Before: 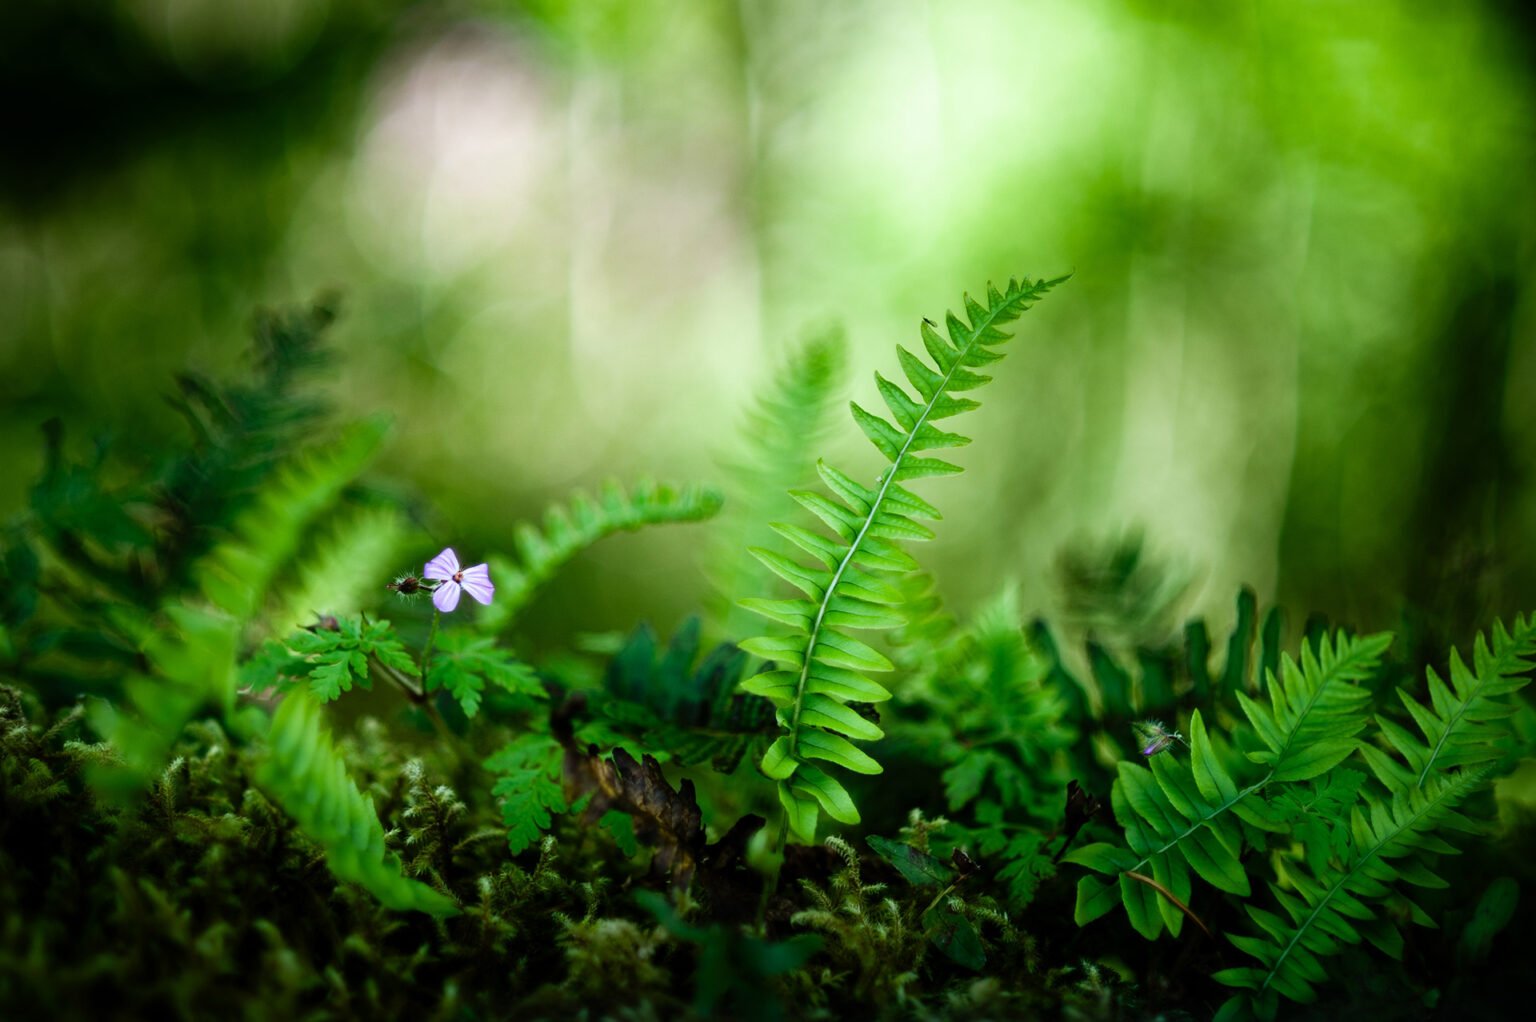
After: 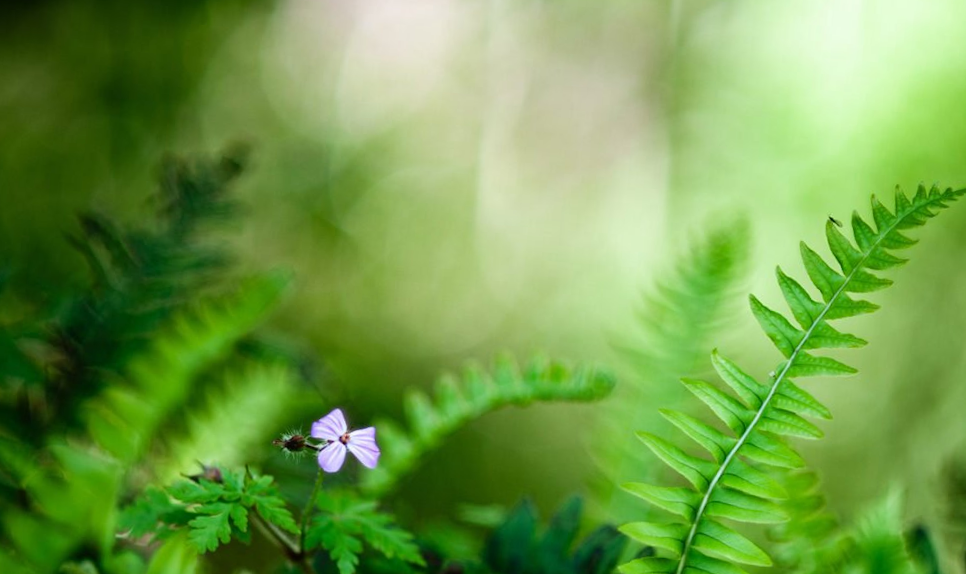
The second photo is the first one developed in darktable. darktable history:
crop and rotate: angle -4.52°, left 2.212%, top 6.731%, right 27.566%, bottom 30.576%
